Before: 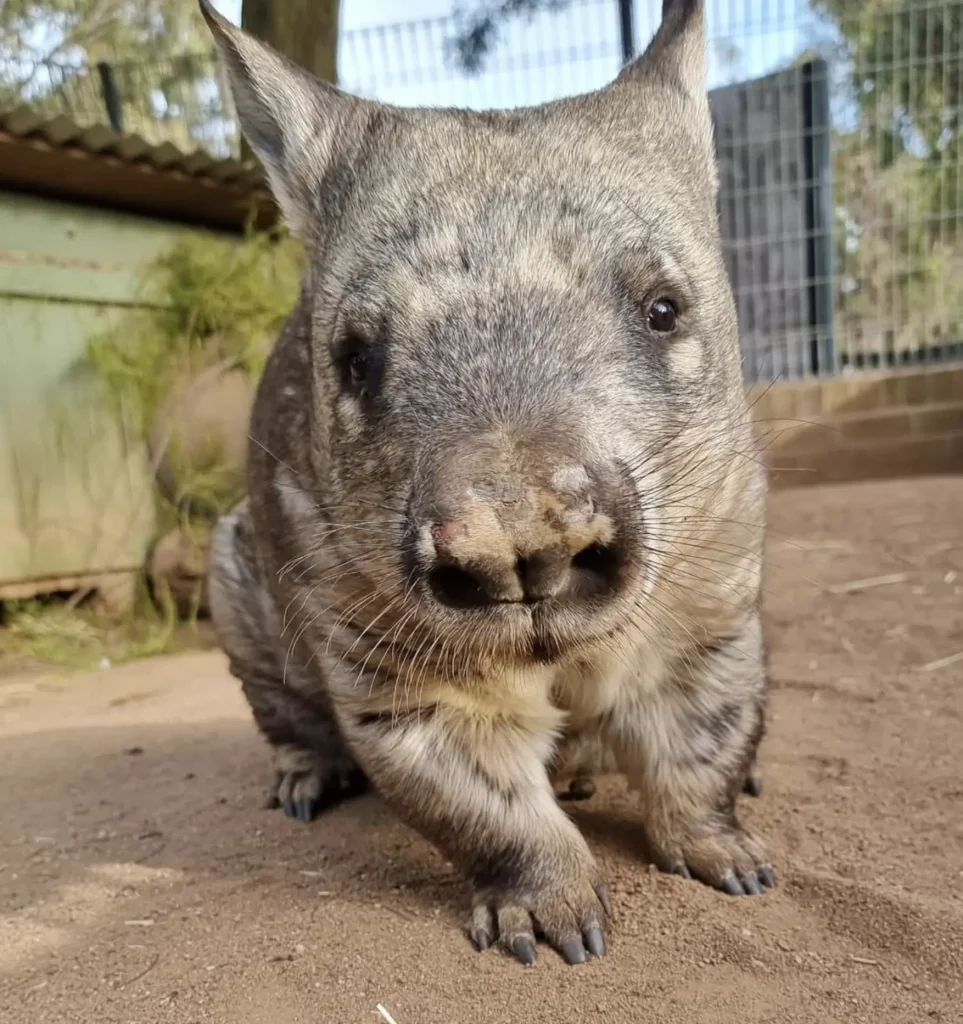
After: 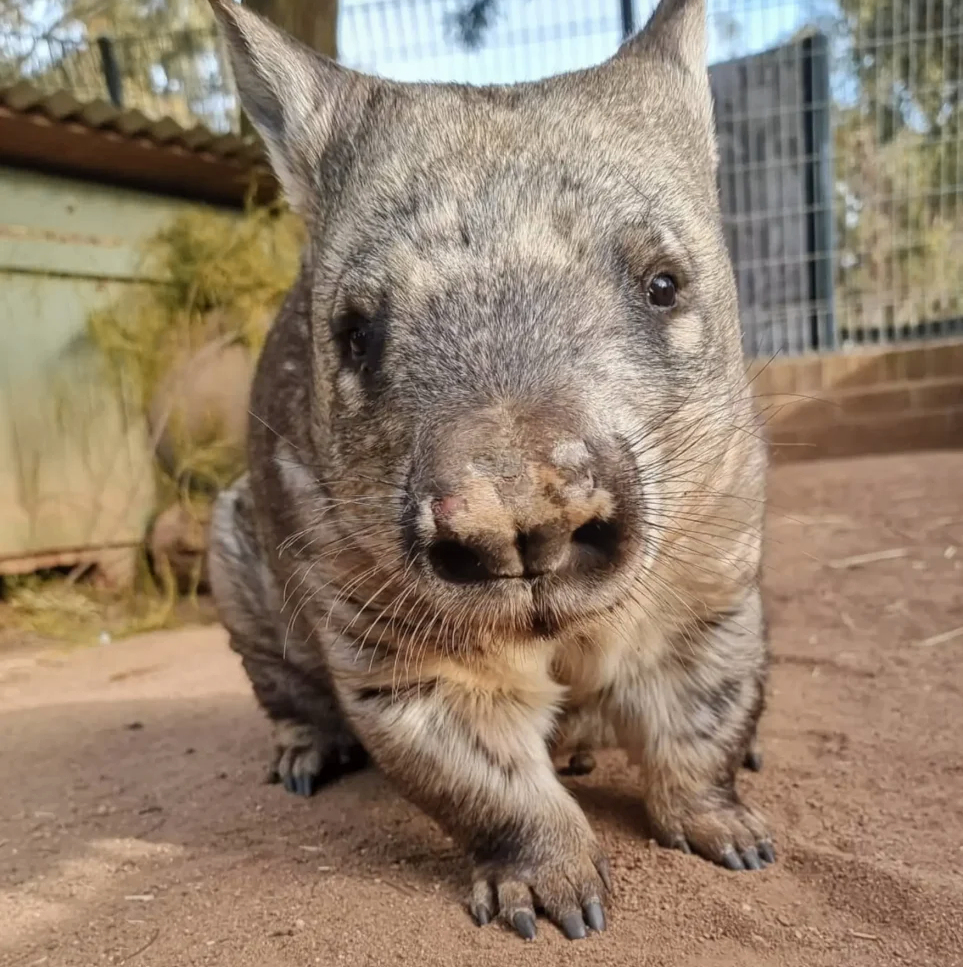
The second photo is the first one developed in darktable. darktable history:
crop and rotate: top 2.479%, bottom 3.018%
color zones: curves: ch1 [(0.263, 0.53) (0.376, 0.287) (0.487, 0.512) (0.748, 0.547) (1, 0.513)]; ch2 [(0.262, 0.45) (0.751, 0.477)], mix 31.98%
local contrast: detail 110%
